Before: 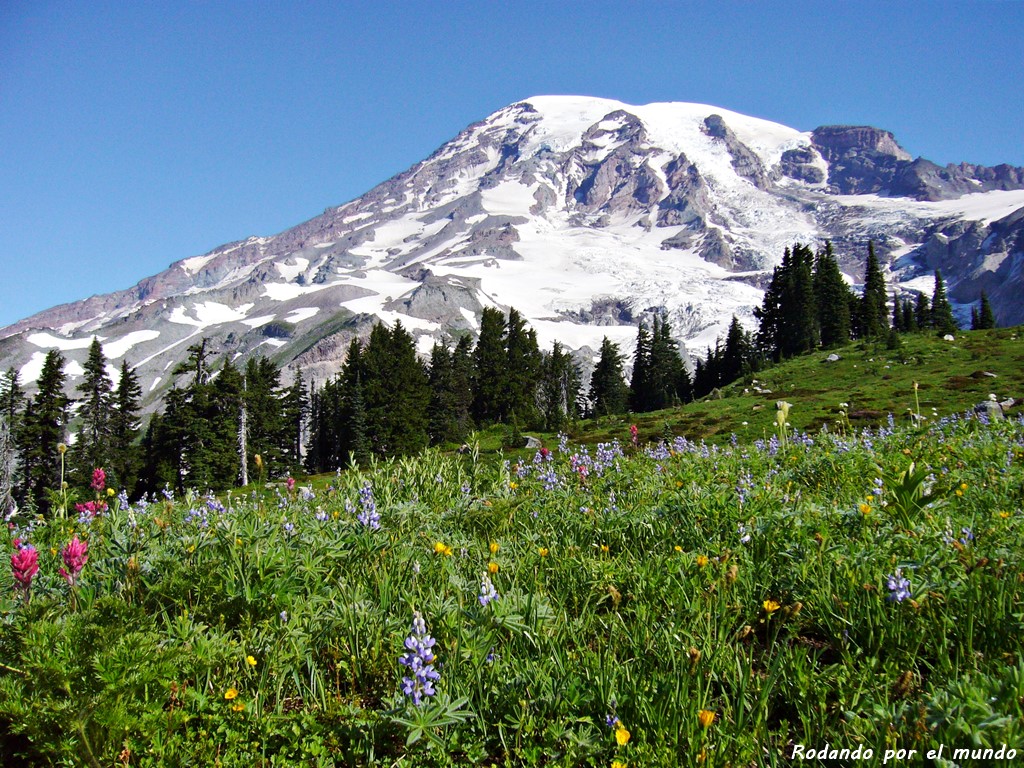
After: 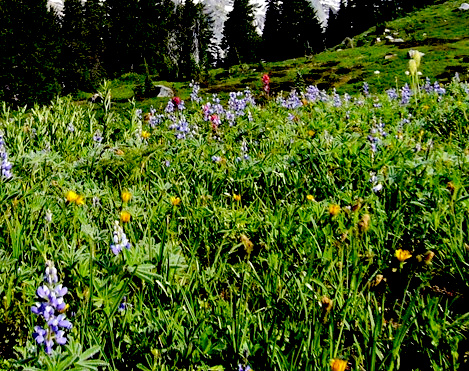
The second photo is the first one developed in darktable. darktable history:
exposure: black level correction 0.031, exposure 0.304 EV, compensate highlight preservation false
crop: left 35.976%, top 45.819%, right 18.162%, bottom 5.807%
base curve: curves: ch0 [(0, 0) (0.262, 0.32) (0.722, 0.705) (1, 1)]
